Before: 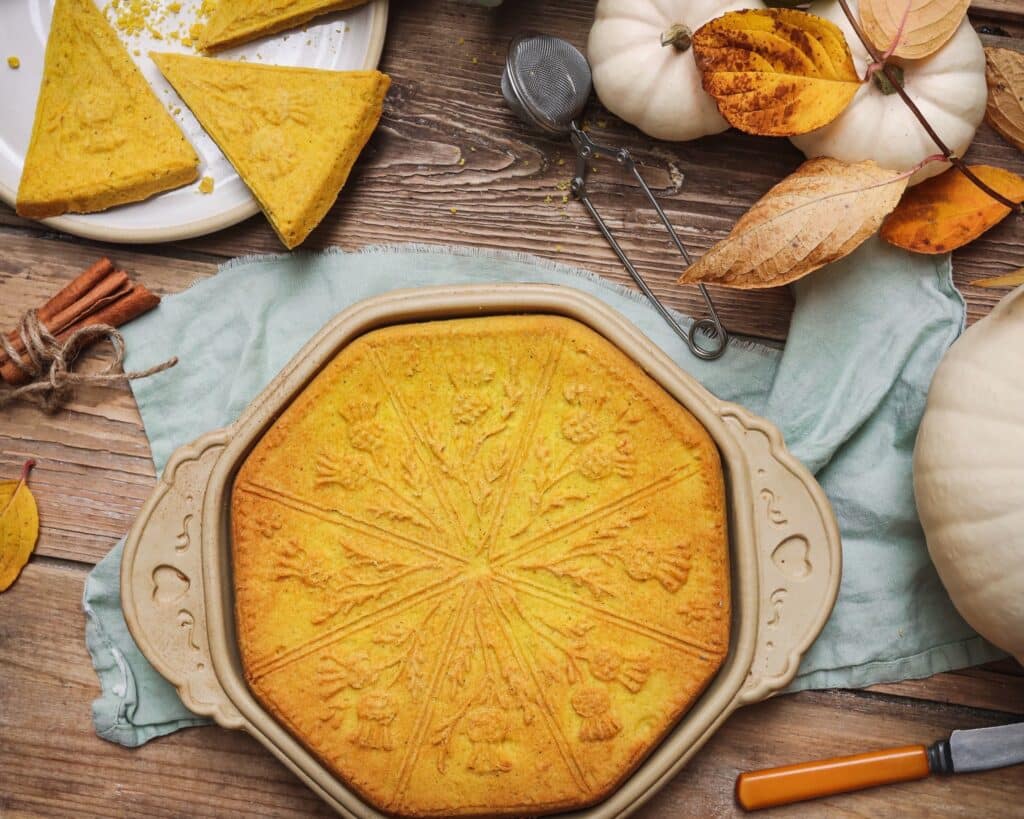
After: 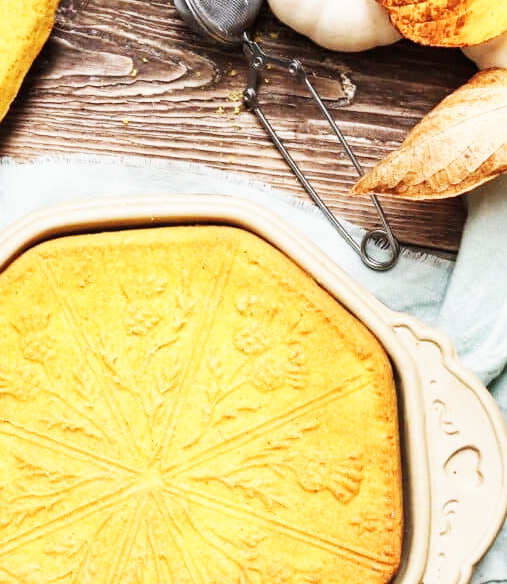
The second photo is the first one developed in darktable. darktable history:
color correction: saturation 0.8
base curve: curves: ch0 [(0, 0) (0.007, 0.004) (0.027, 0.03) (0.046, 0.07) (0.207, 0.54) (0.442, 0.872) (0.673, 0.972) (1, 1)], preserve colors none
crop: left 32.075%, top 10.976%, right 18.355%, bottom 17.596%
